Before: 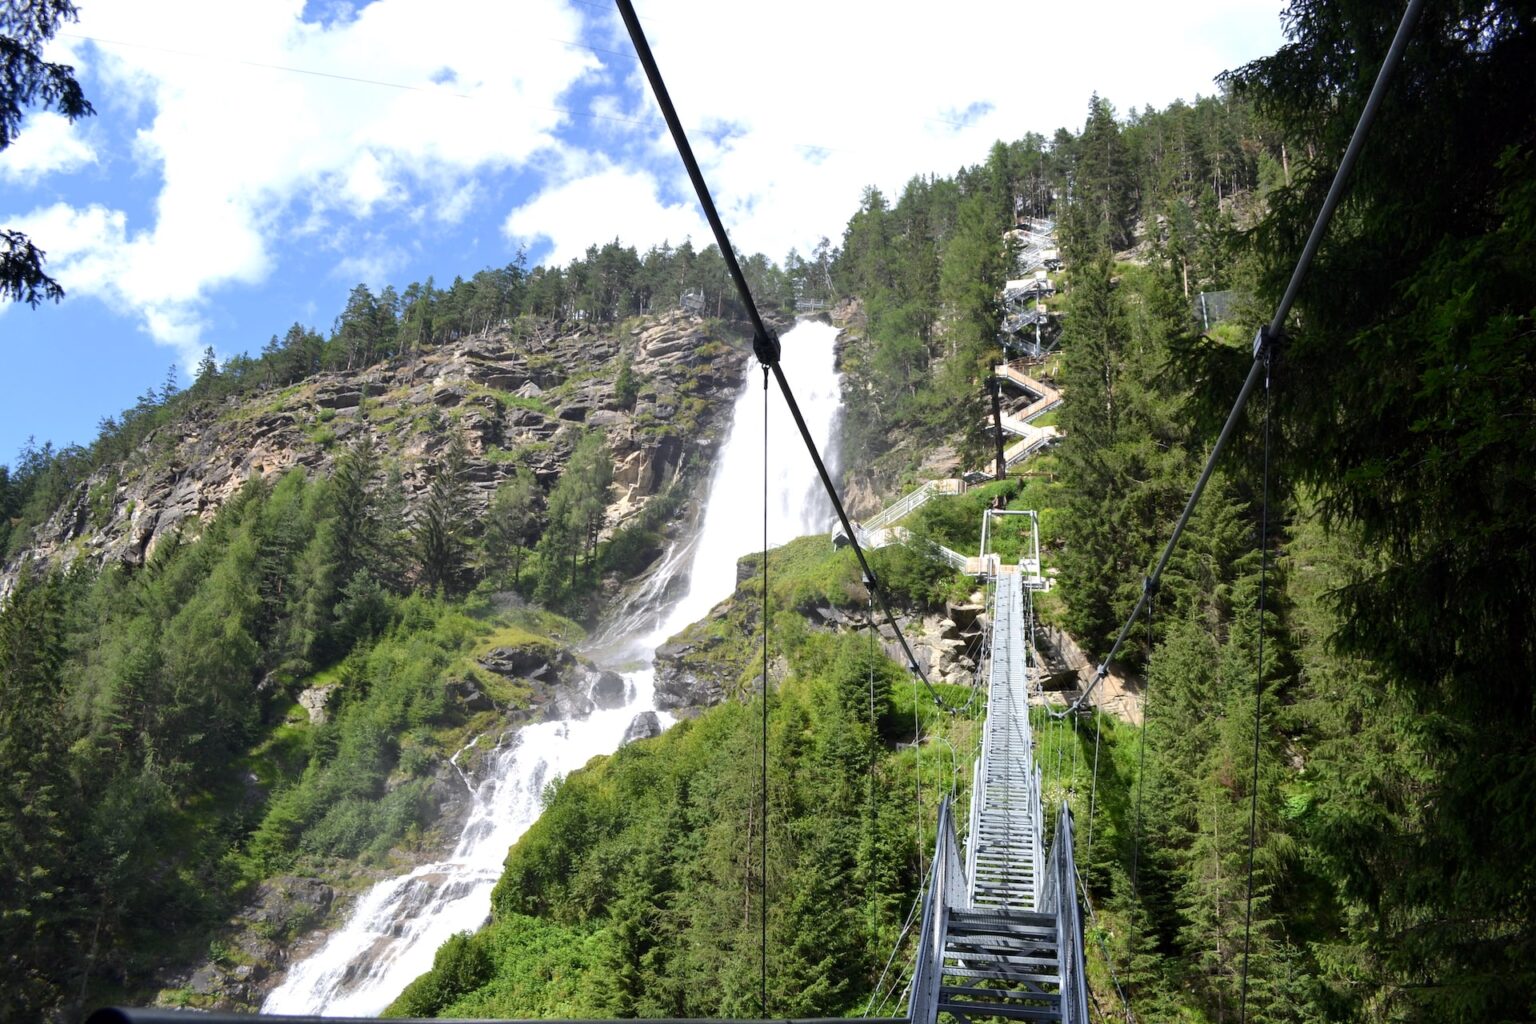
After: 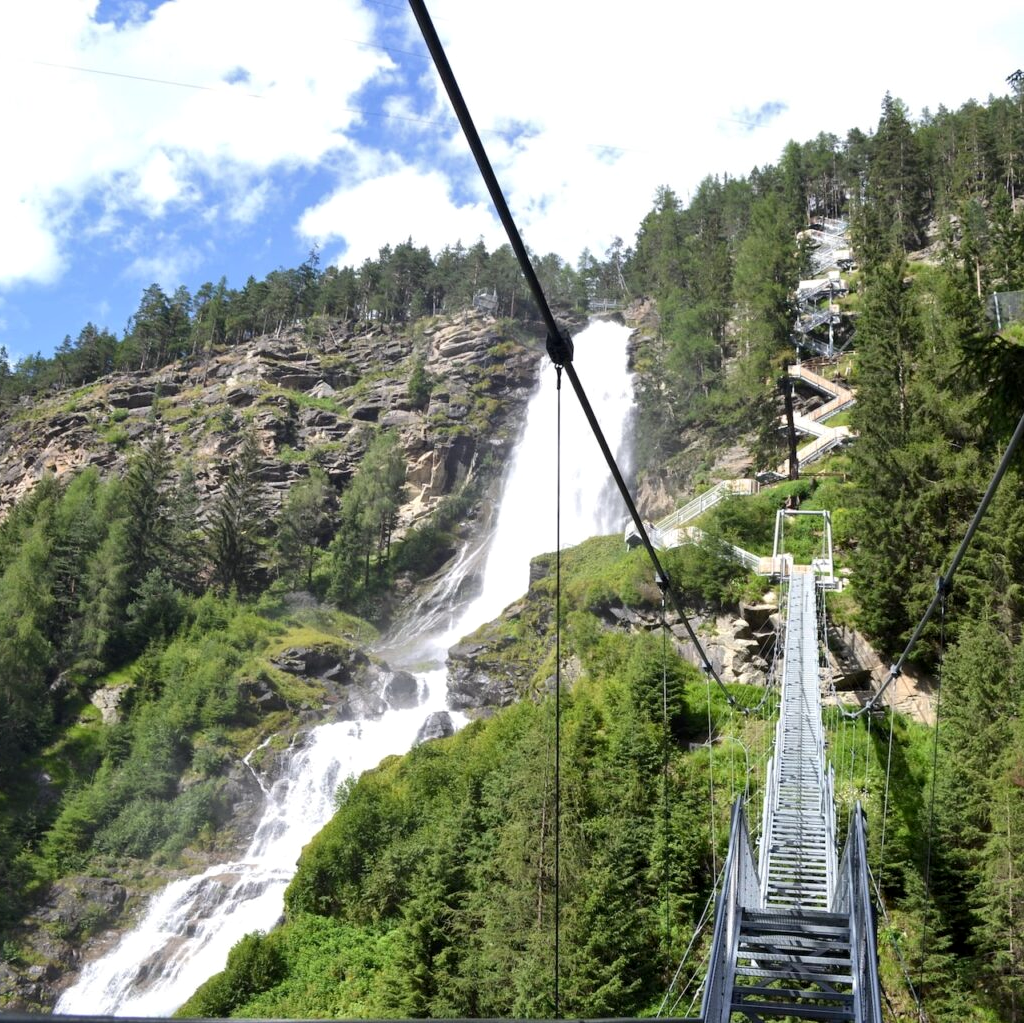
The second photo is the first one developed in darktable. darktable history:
crop and rotate: left 13.537%, right 19.796%
local contrast: mode bilateral grid, contrast 20, coarseness 50, detail 120%, midtone range 0.2
